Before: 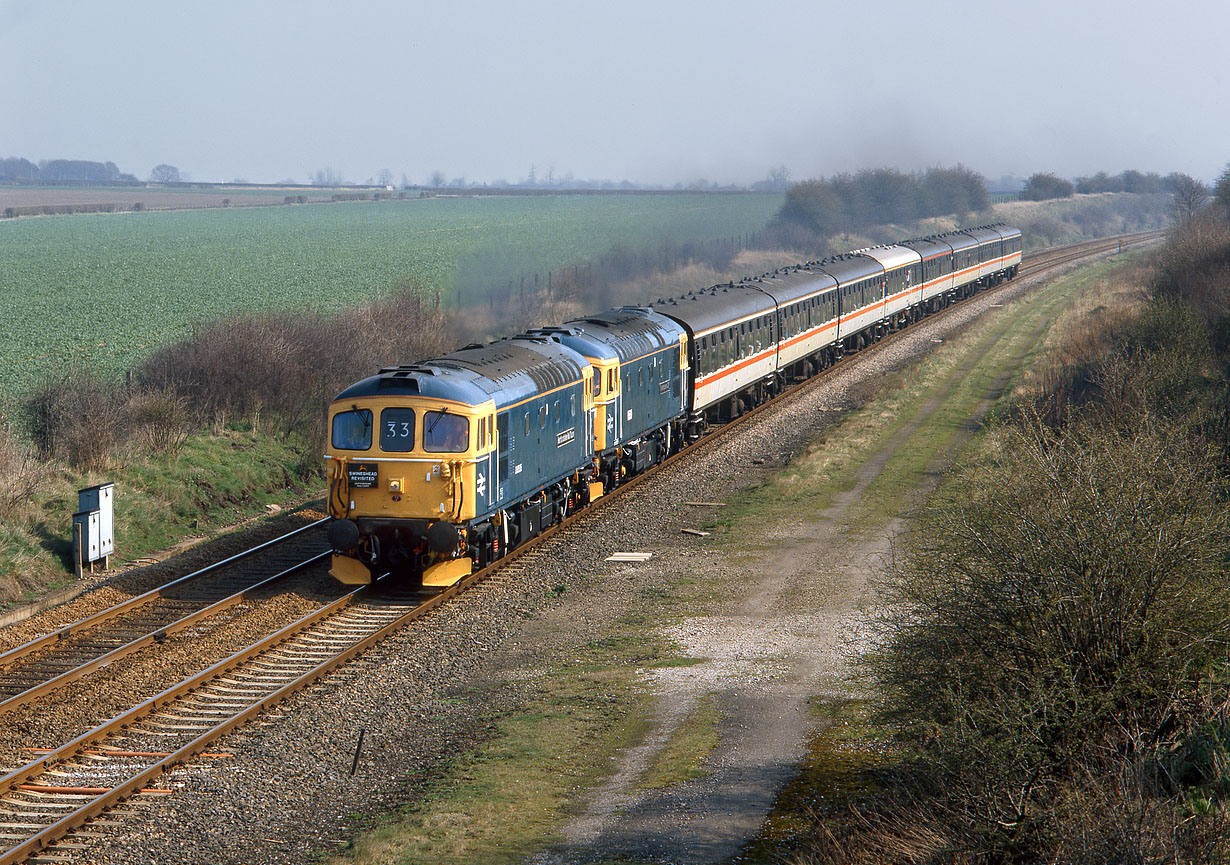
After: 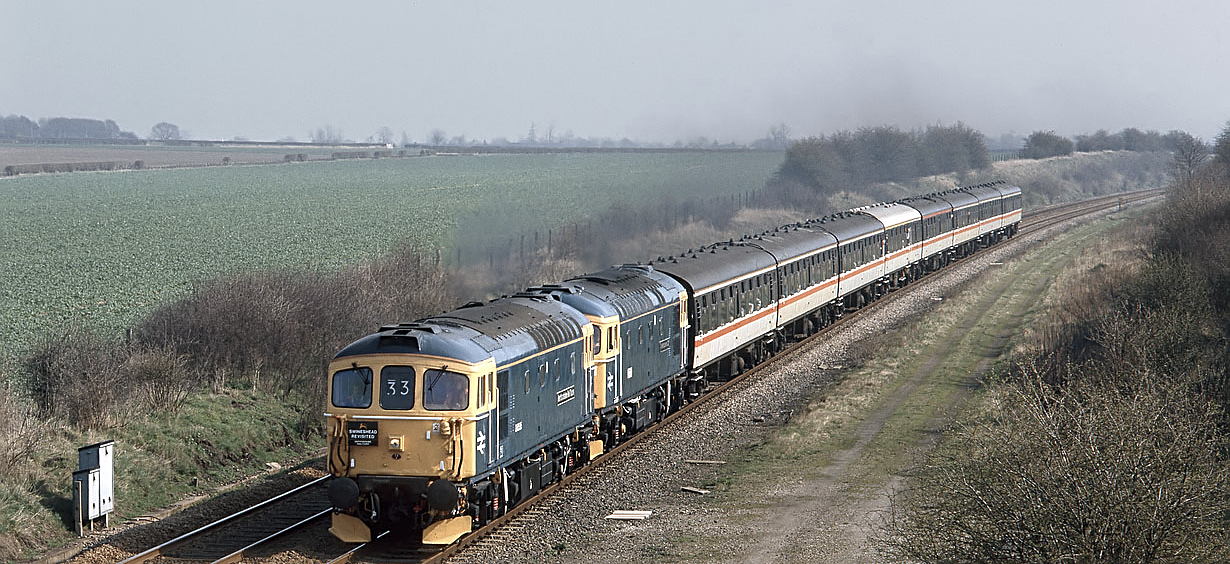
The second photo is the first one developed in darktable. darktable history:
shadows and highlights: shadows 62.69, white point adjustment 0.304, highlights -33.29, compress 83.85%
crop and rotate: top 4.856%, bottom 29.845%
color correction: highlights b* -0.058, saturation 0.605
sharpen: on, module defaults
exposure: compensate exposure bias true, compensate highlight preservation false
